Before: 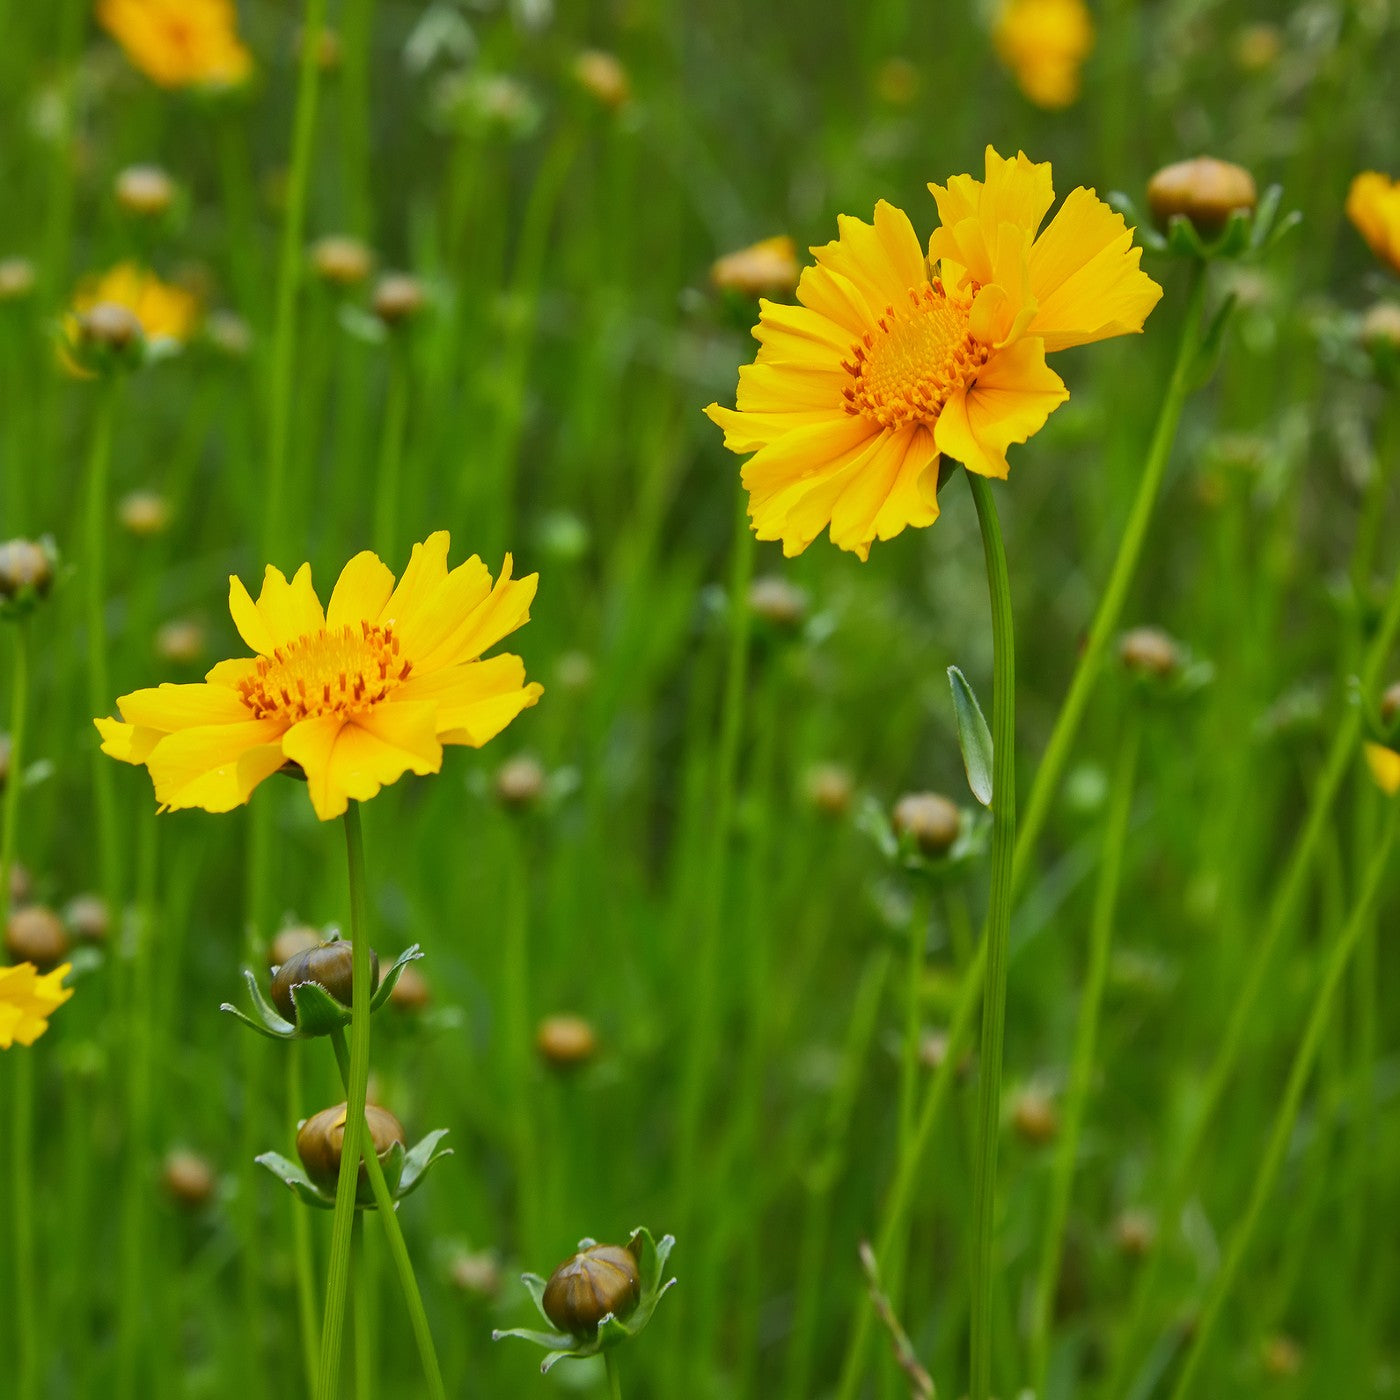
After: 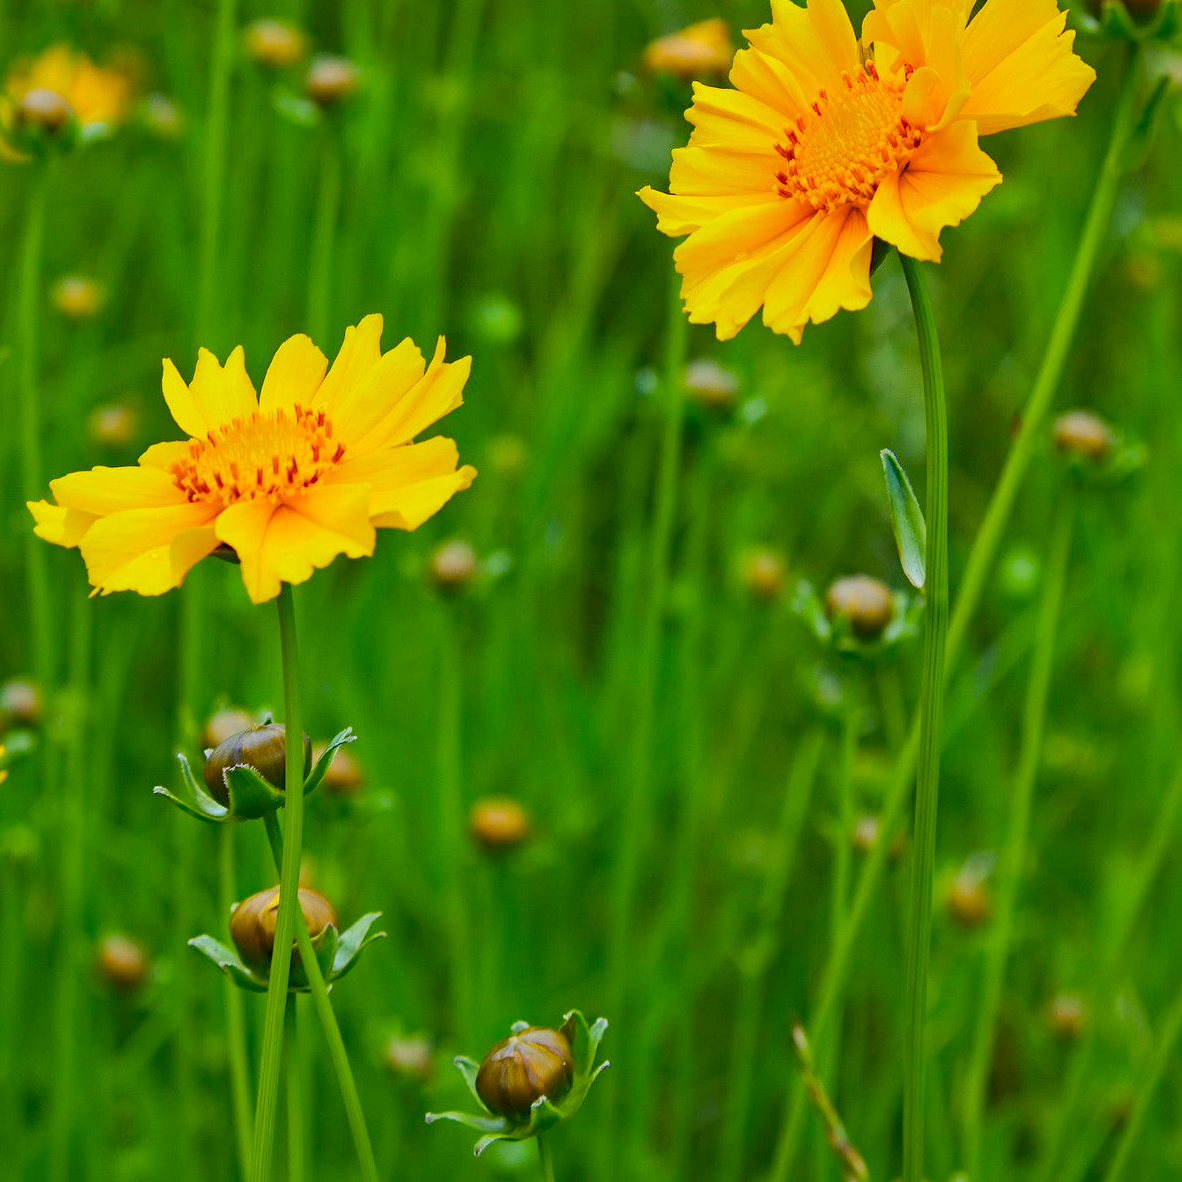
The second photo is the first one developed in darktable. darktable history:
haze removal: compatibility mode true, adaptive false
color balance rgb: perceptual saturation grading › global saturation 25%, perceptual brilliance grading › mid-tones 10%, perceptual brilliance grading › shadows 15%, global vibrance 20%
crop and rotate: left 4.842%, top 15.51%, right 10.668%
